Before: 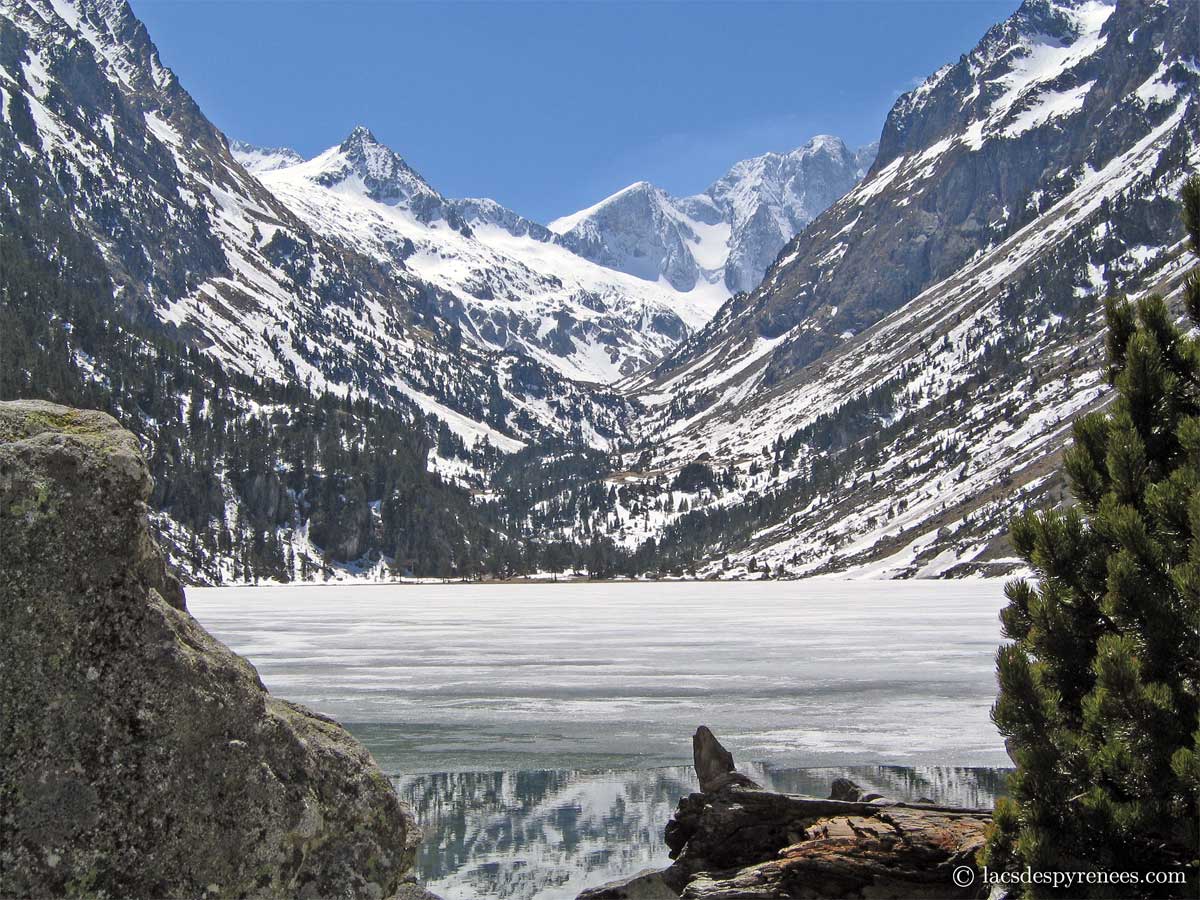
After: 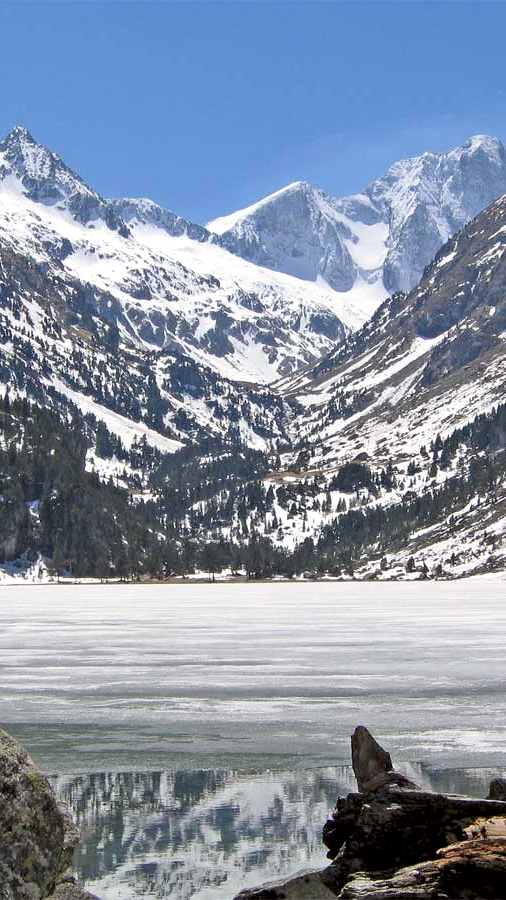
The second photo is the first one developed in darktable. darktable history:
crop: left 28.583%, right 29.231%
exposure: black level correction 0.009, exposure 0.119 EV, compensate highlight preservation false
